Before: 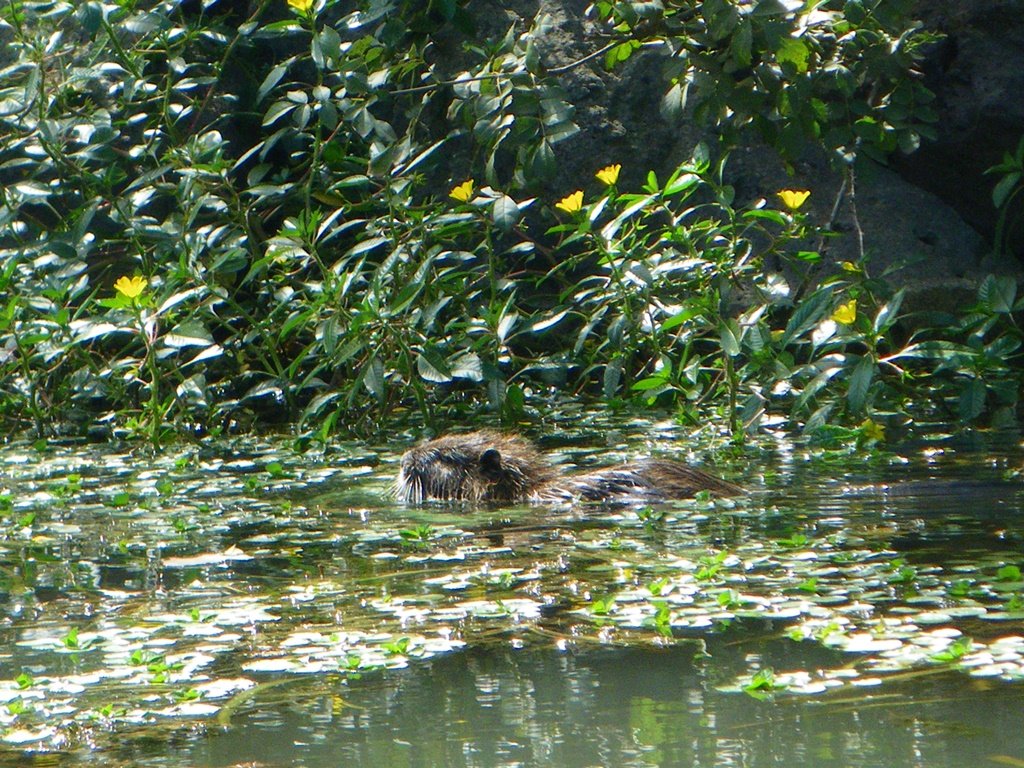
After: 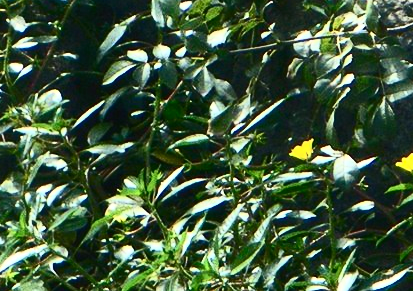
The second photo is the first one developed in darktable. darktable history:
contrast brightness saturation: contrast 0.611, brightness 0.325, saturation 0.137
crop: left 15.669%, top 5.44%, right 43.987%, bottom 56.631%
